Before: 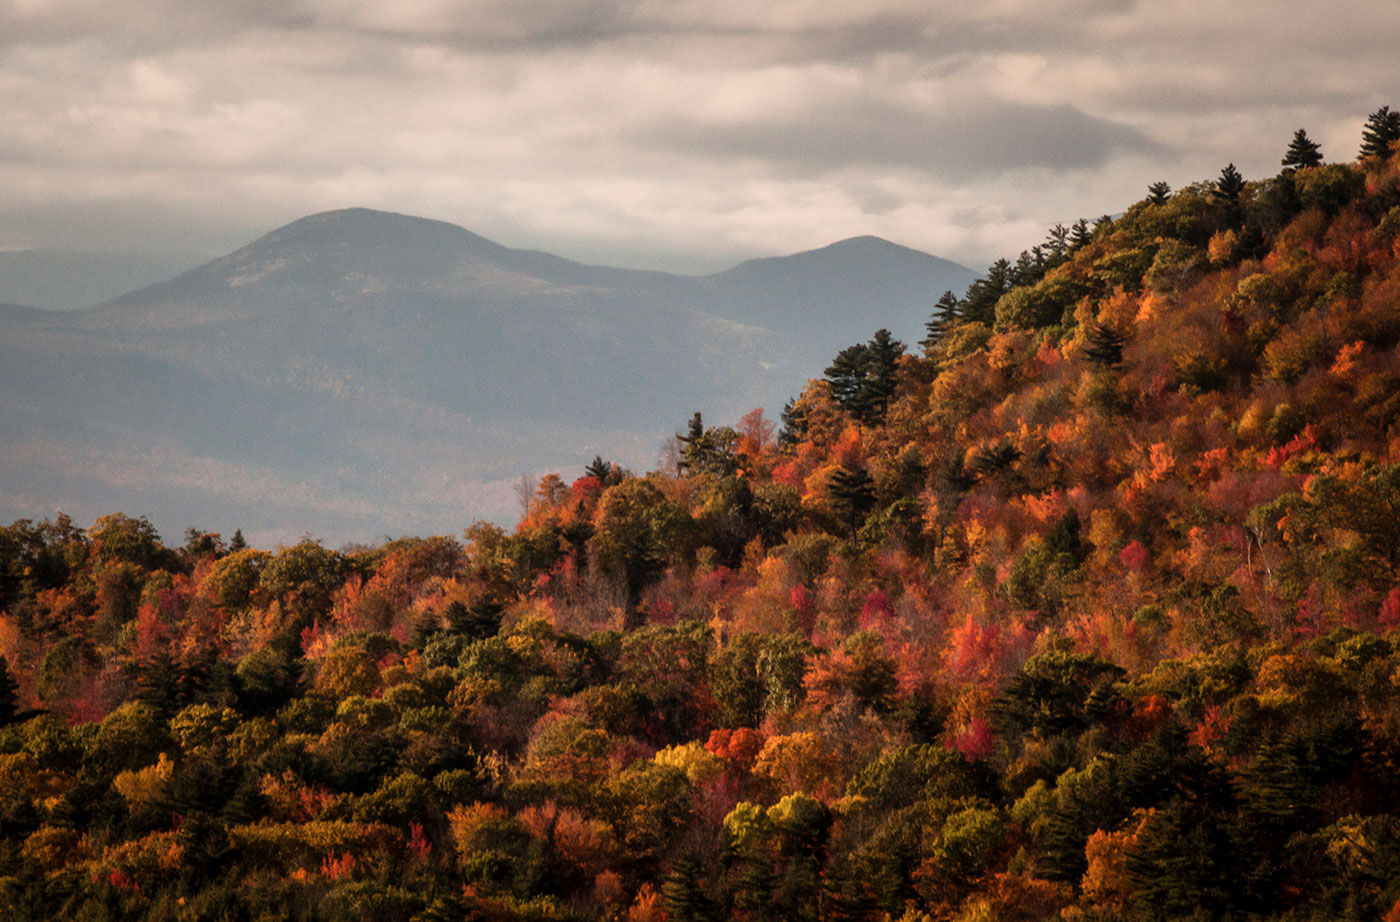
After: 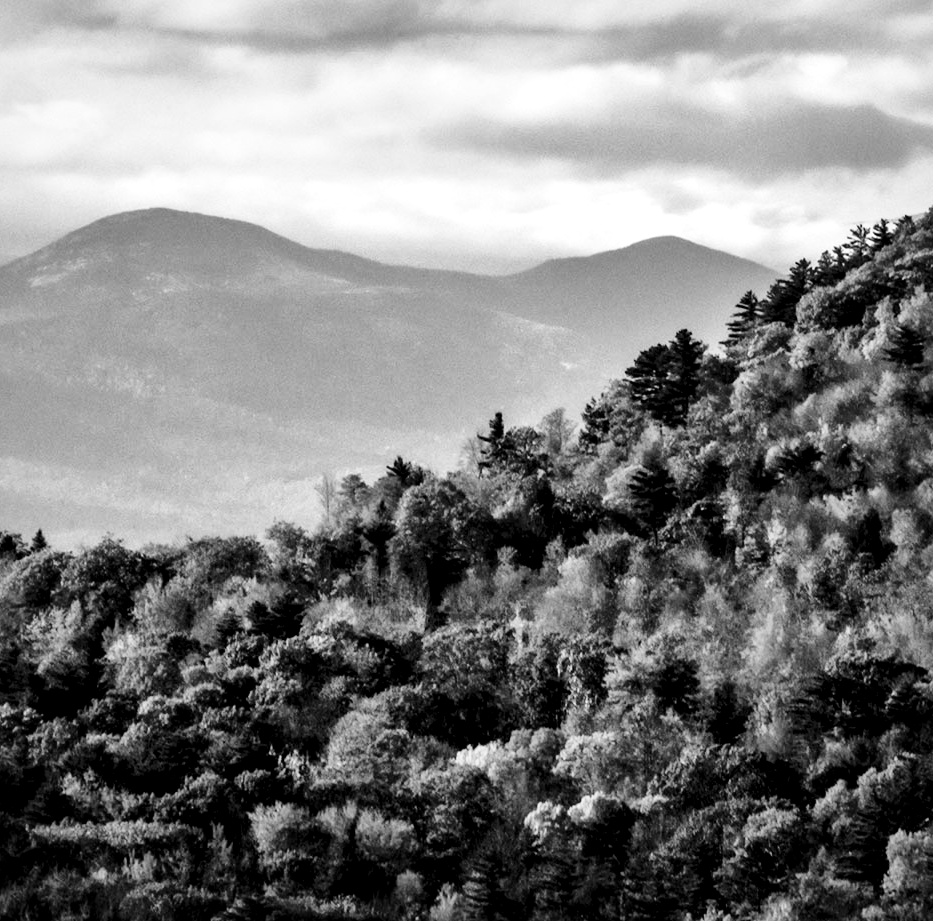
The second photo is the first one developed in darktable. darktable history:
local contrast: mode bilateral grid, contrast 25, coarseness 60, detail 151%, midtone range 0.2
crop and rotate: left 14.292%, right 19.041%
haze removal: adaptive false
contrast brightness saturation: saturation 0.1
base curve: curves: ch0 [(0, 0) (0.028, 0.03) (0.121, 0.232) (0.46, 0.748) (0.859, 0.968) (1, 1)], preserve colors none
monochrome: a 16.06, b 15.48, size 1
white balance: red 1.009, blue 1.027
contrast equalizer: y [[0.536, 0.565, 0.581, 0.516, 0.52, 0.491], [0.5 ×6], [0.5 ×6], [0 ×6], [0 ×6]]
